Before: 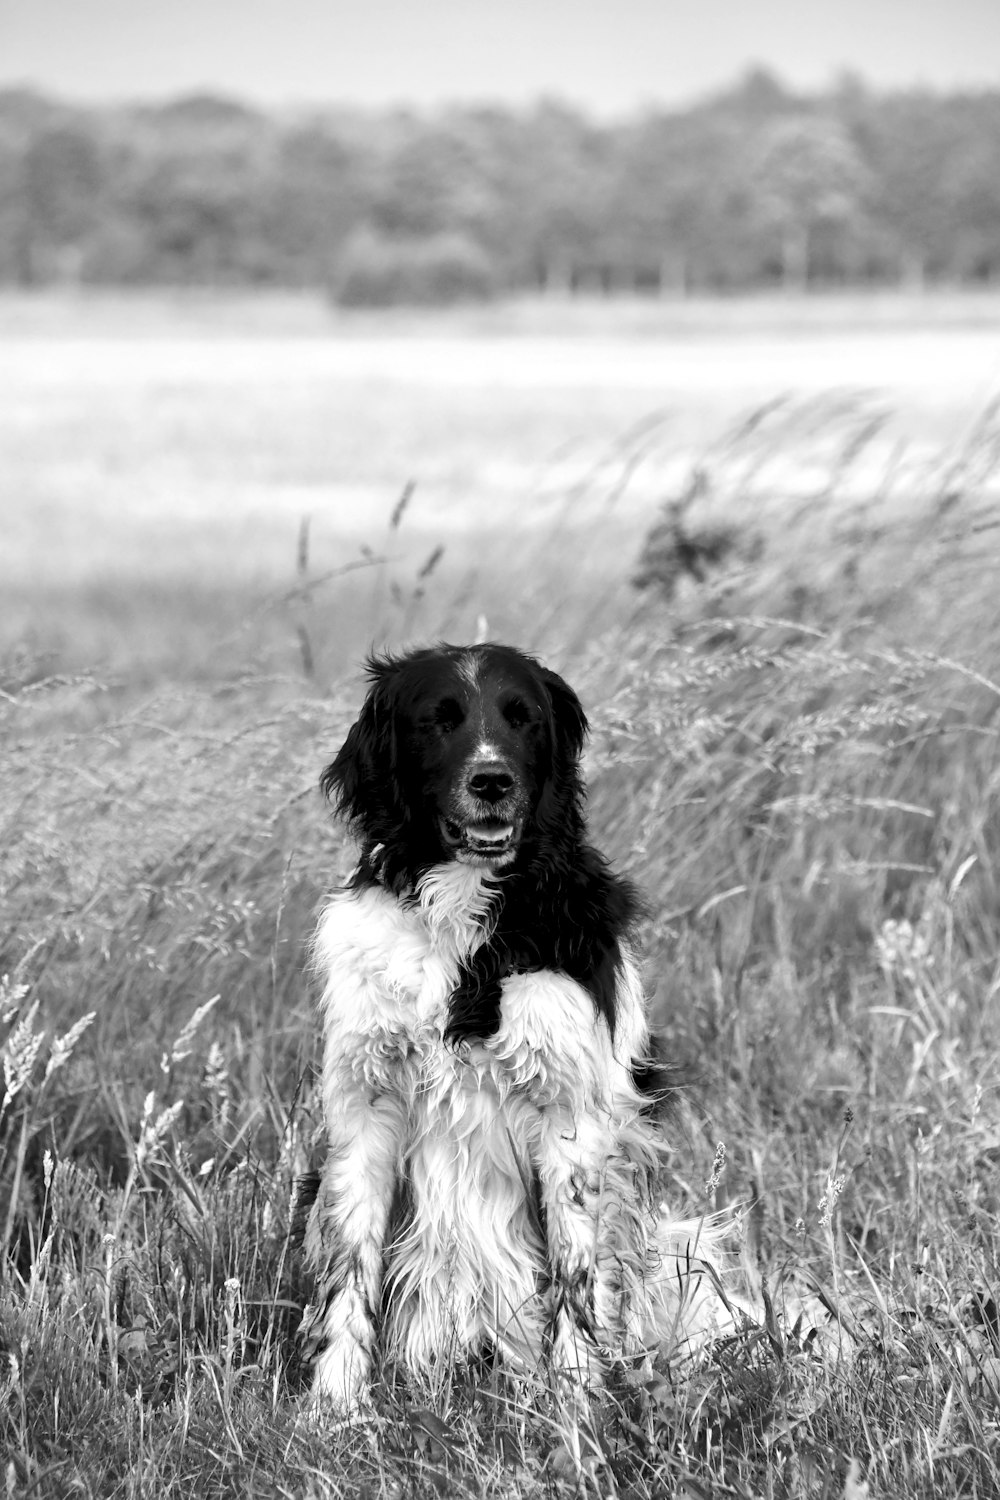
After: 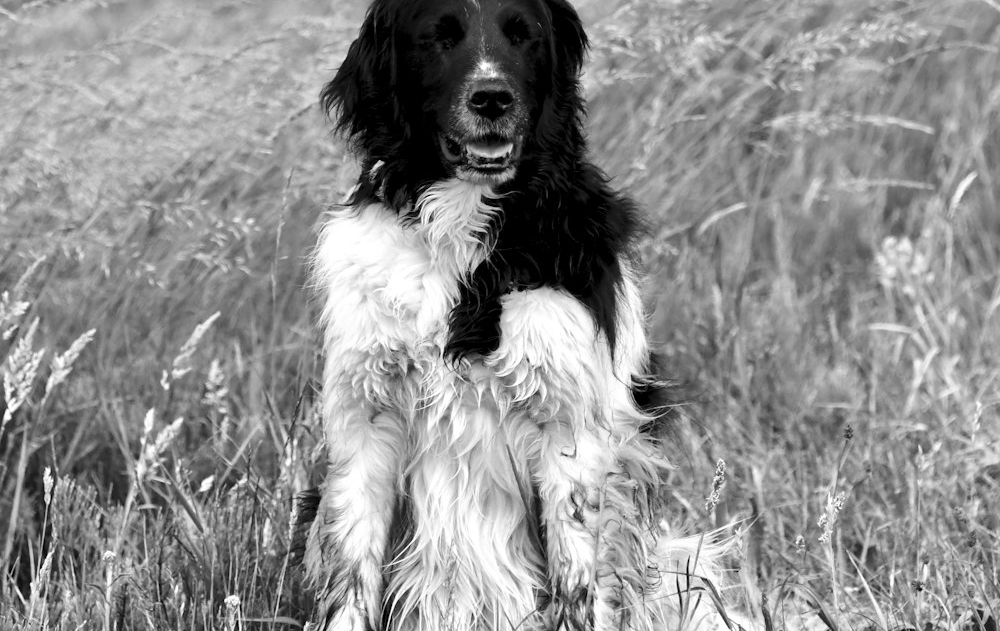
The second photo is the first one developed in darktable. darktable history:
crop: top 45.572%, bottom 12.296%
